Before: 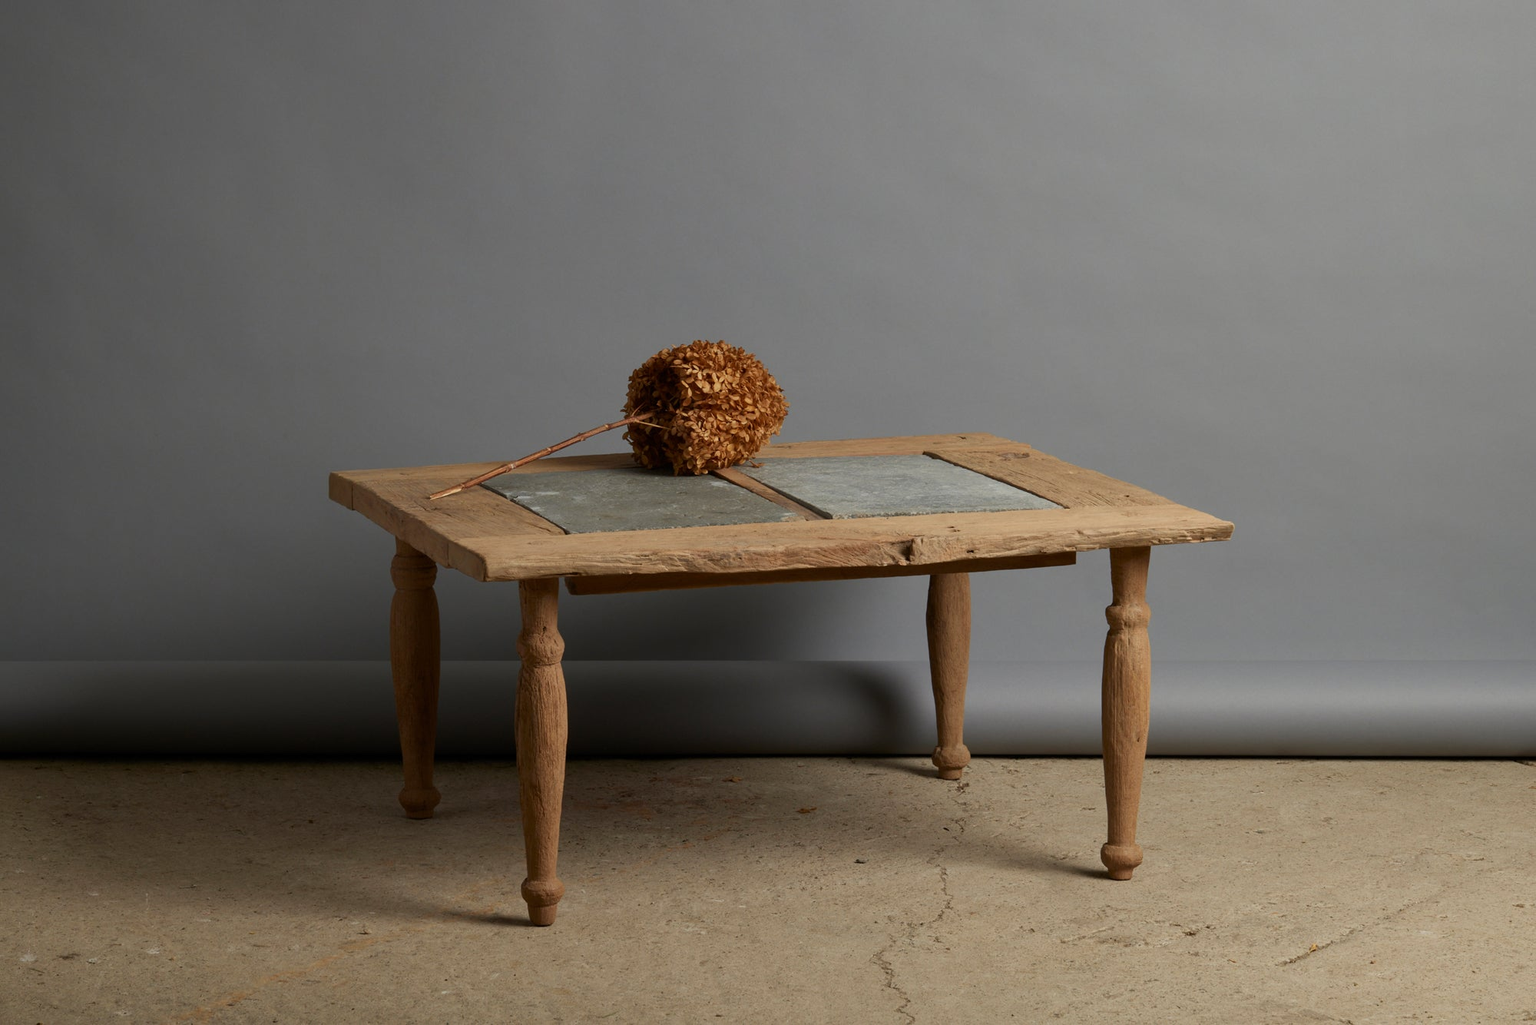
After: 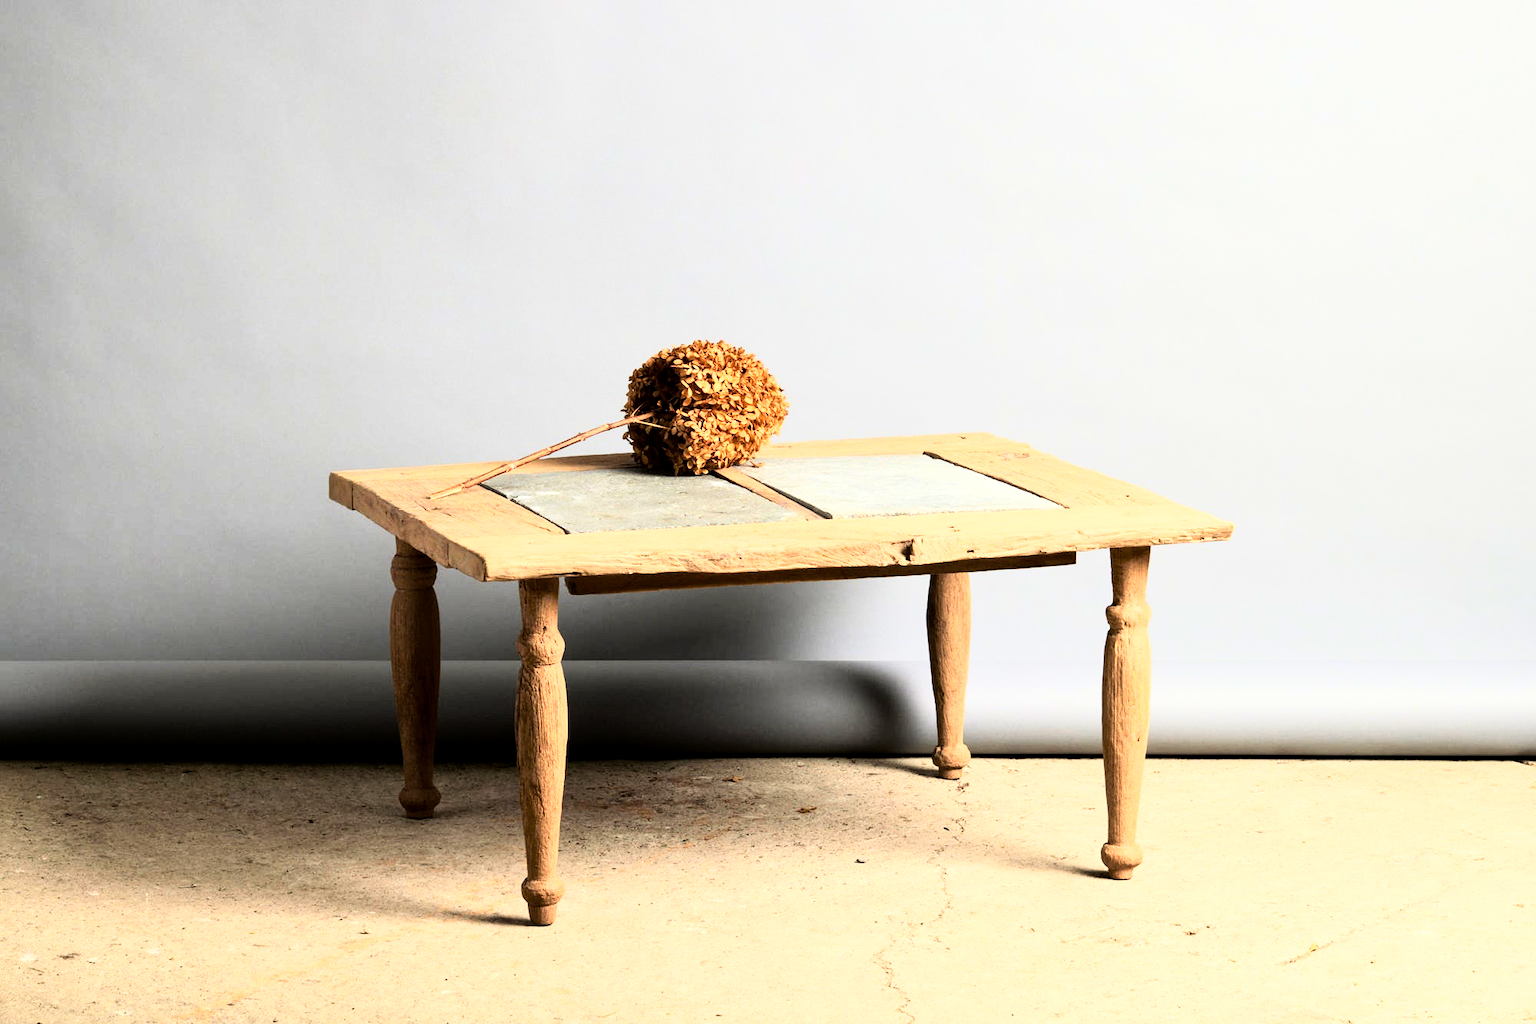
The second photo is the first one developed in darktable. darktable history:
local contrast: highlights 100%, shadows 100%, detail 120%, midtone range 0.2
rgb curve: curves: ch0 [(0, 0) (0.21, 0.15) (0.24, 0.21) (0.5, 0.75) (0.75, 0.96) (0.89, 0.99) (1, 1)]; ch1 [(0, 0.02) (0.21, 0.13) (0.25, 0.2) (0.5, 0.67) (0.75, 0.9) (0.89, 0.97) (1, 1)]; ch2 [(0, 0.02) (0.21, 0.13) (0.25, 0.2) (0.5, 0.67) (0.75, 0.9) (0.89, 0.97) (1, 1)], compensate middle gray true
exposure: black level correction 0, exposure 1.2 EV, compensate exposure bias true, compensate highlight preservation false
